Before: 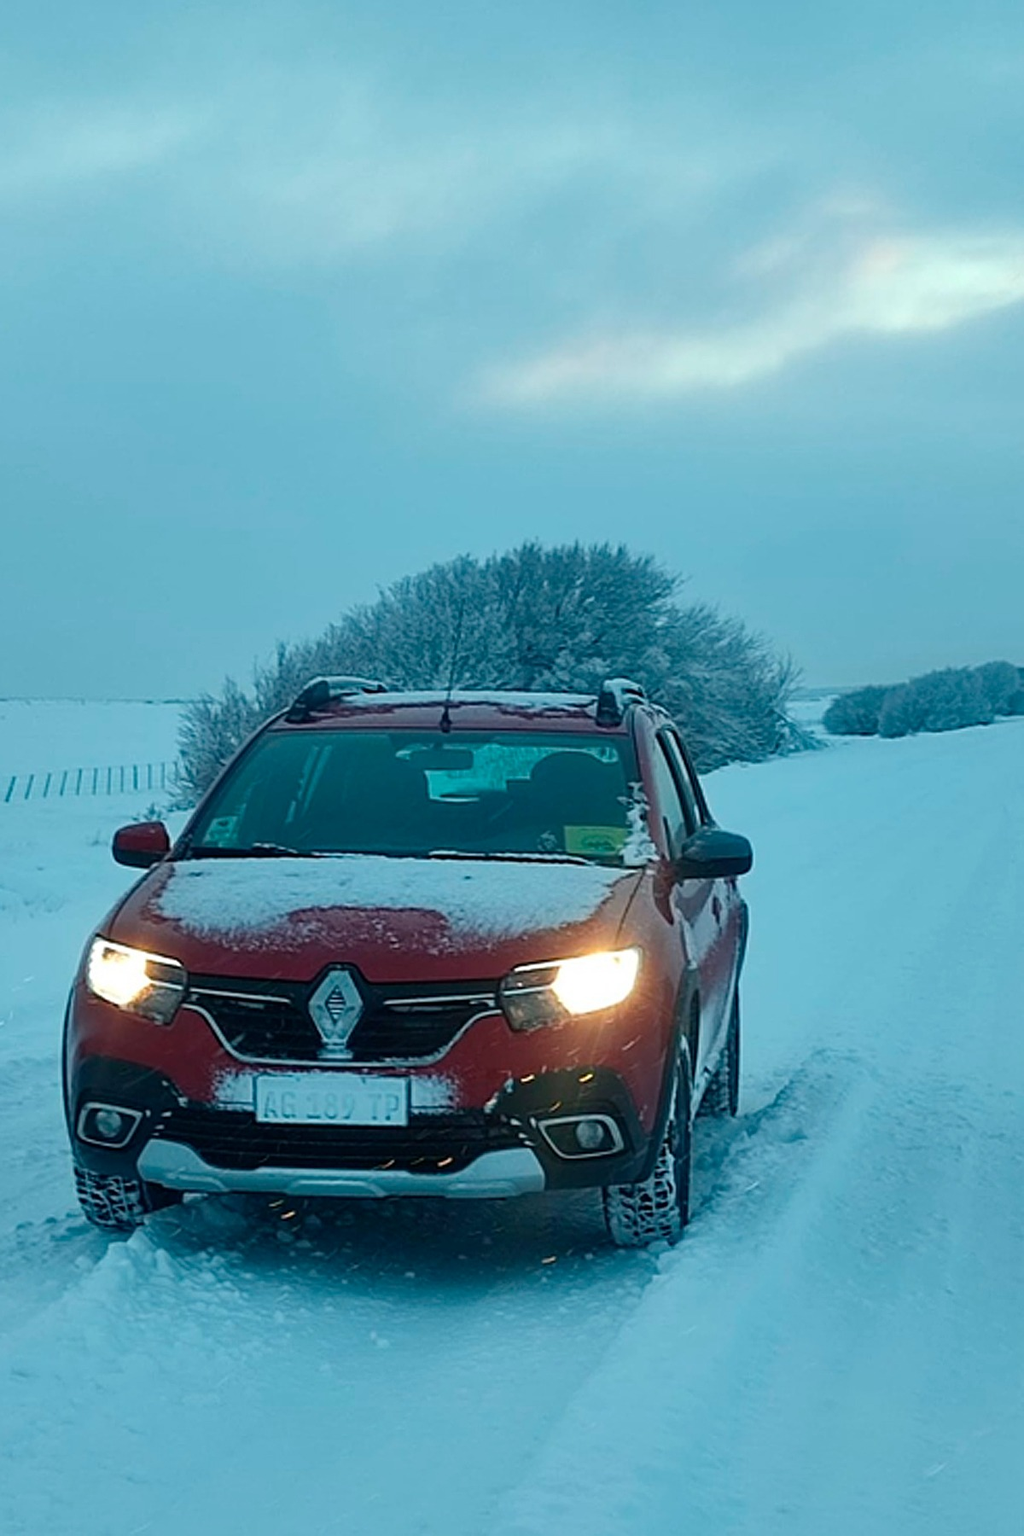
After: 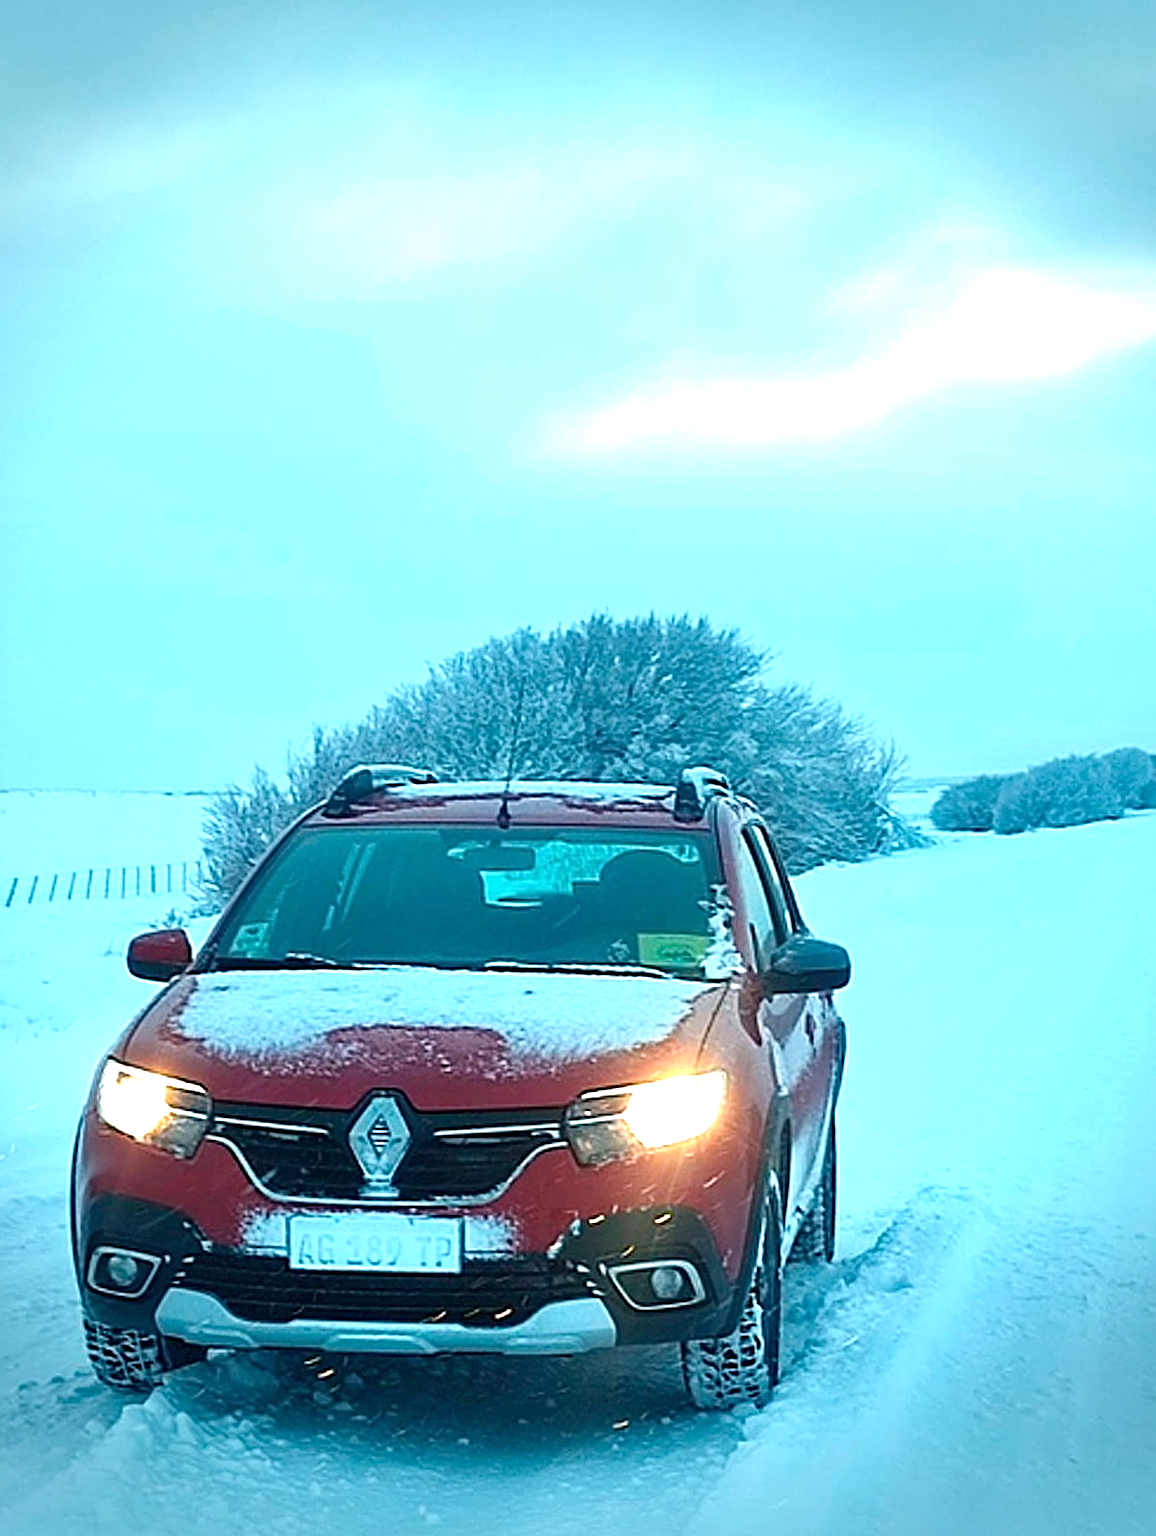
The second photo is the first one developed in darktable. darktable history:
sharpen: on, module defaults
vignetting: fall-off start 66.95%, saturation 0.002, width/height ratio 1.013, dithering 8-bit output
exposure: exposure 1.228 EV, compensate highlight preservation false
crop and rotate: top 0%, bottom 11.505%
